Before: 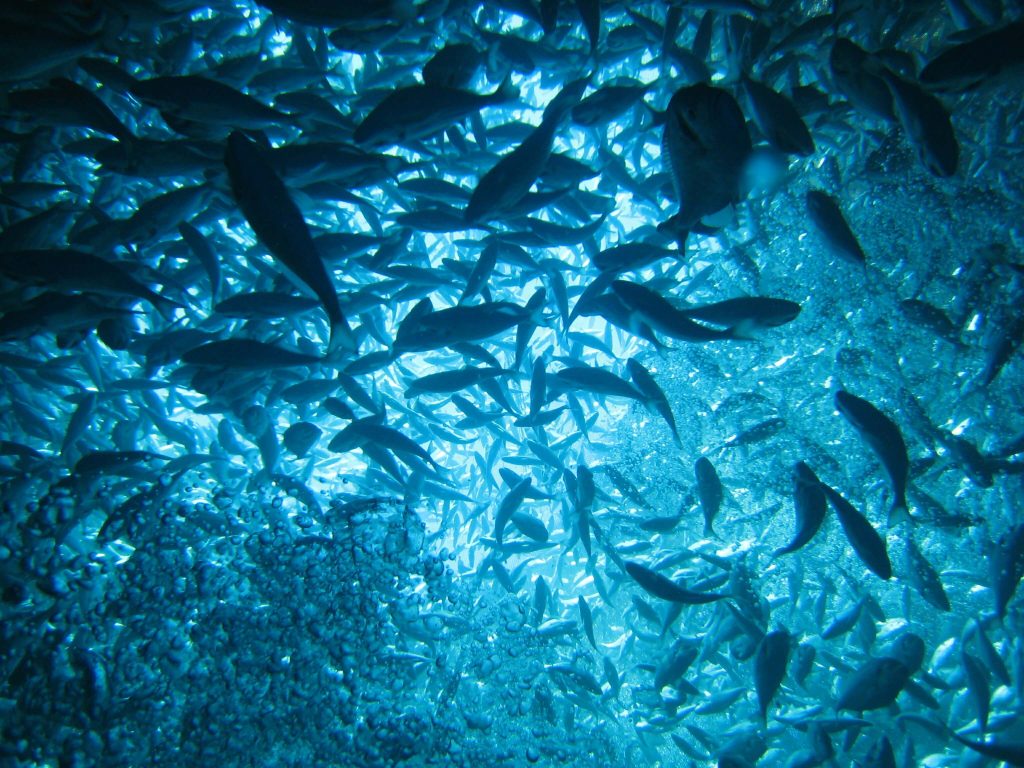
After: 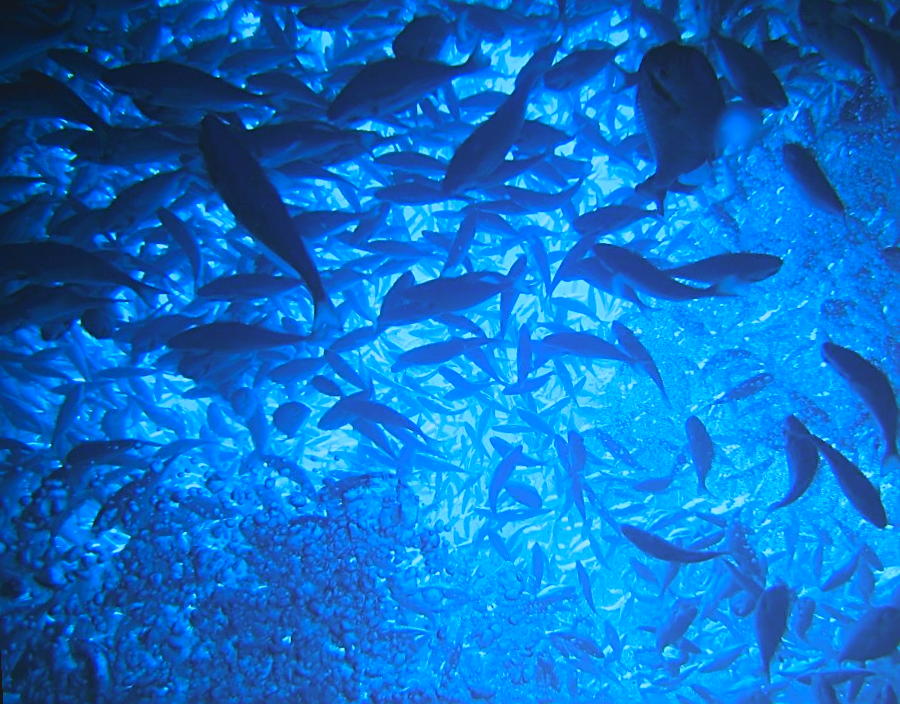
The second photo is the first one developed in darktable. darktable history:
rgb levels: preserve colors max RGB
rotate and perspective: rotation -3°, crop left 0.031, crop right 0.968, crop top 0.07, crop bottom 0.93
local contrast: detail 70%
crop: right 9.509%, bottom 0.031%
white balance: red 0.766, blue 1.537
sharpen: on, module defaults
